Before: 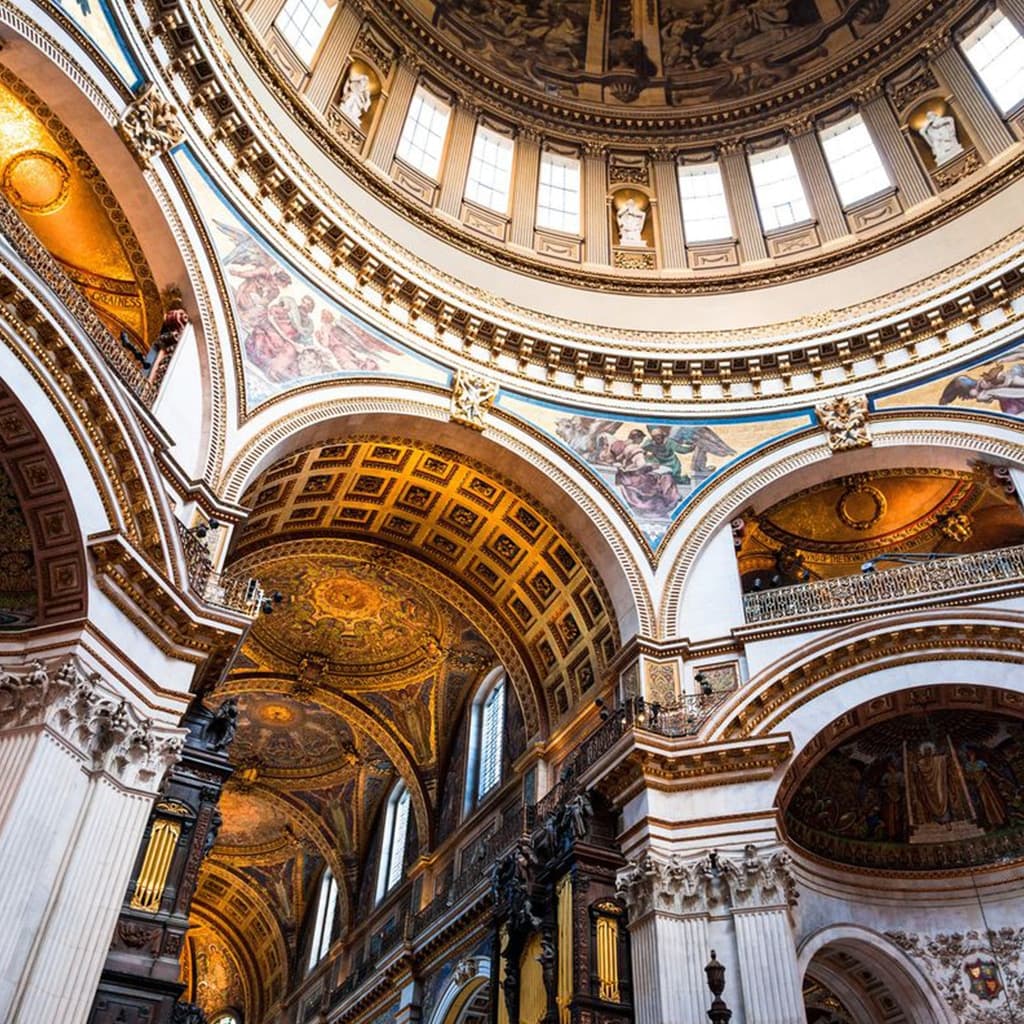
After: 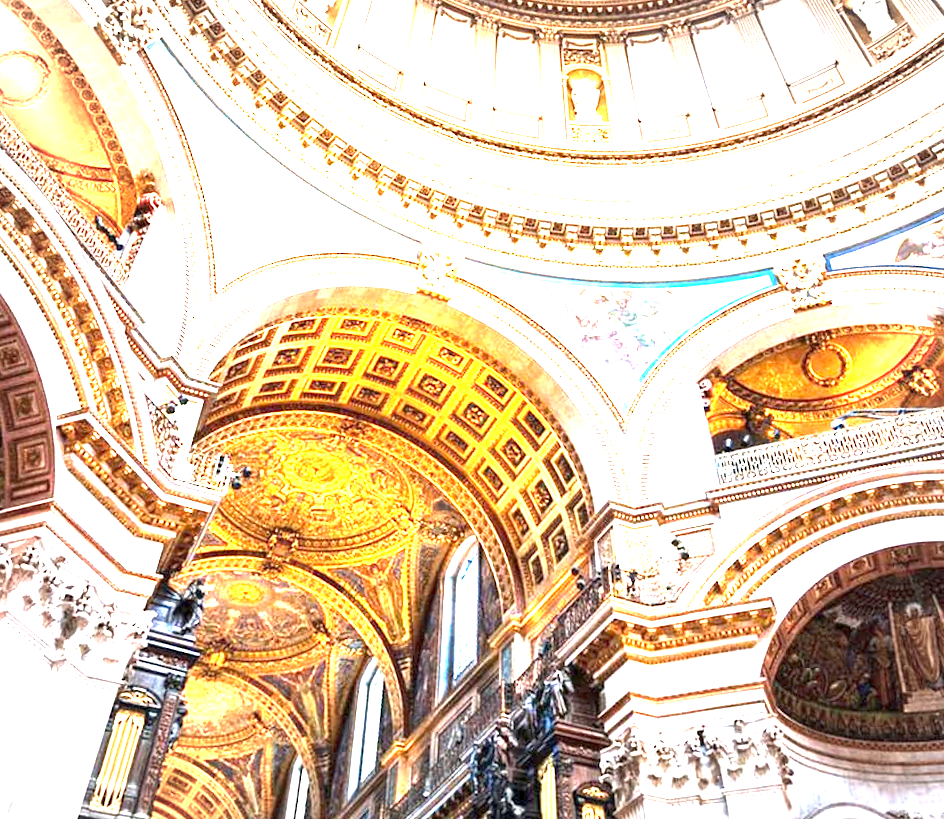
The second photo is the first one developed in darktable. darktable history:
exposure: exposure 3 EV, compensate highlight preservation false
vignetting: fall-off radius 70%, automatic ratio true
rotate and perspective: rotation -1.68°, lens shift (vertical) -0.146, crop left 0.049, crop right 0.912, crop top 0.032, crop bottom 0.96
crop: top 7.625%, bottom 8.027%
